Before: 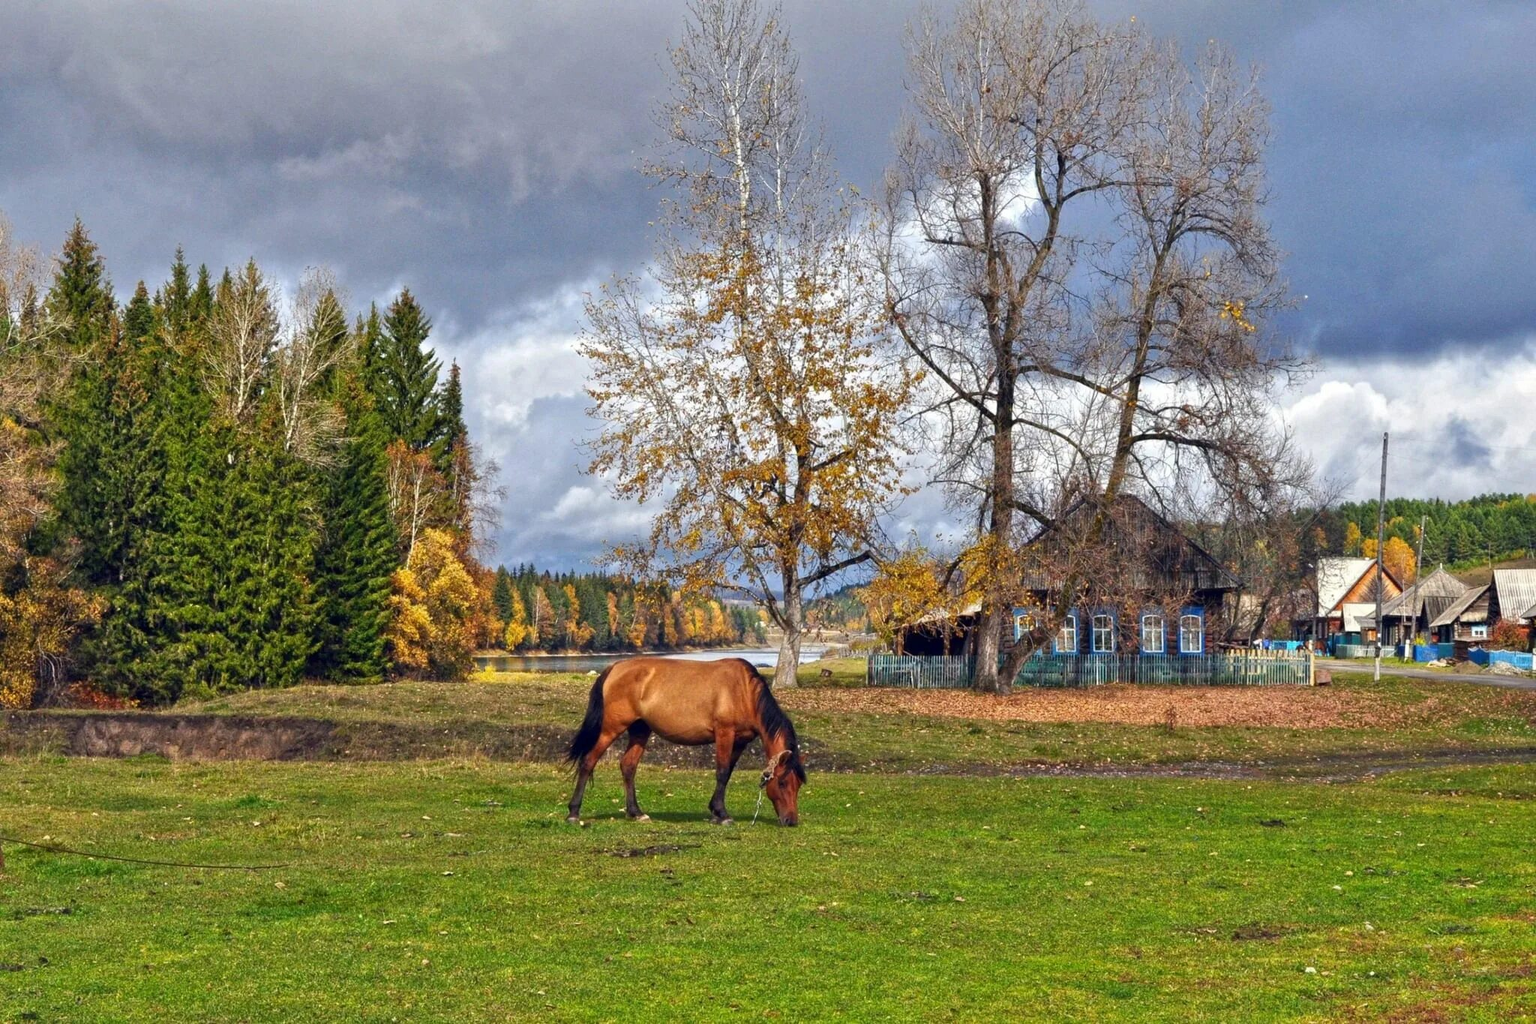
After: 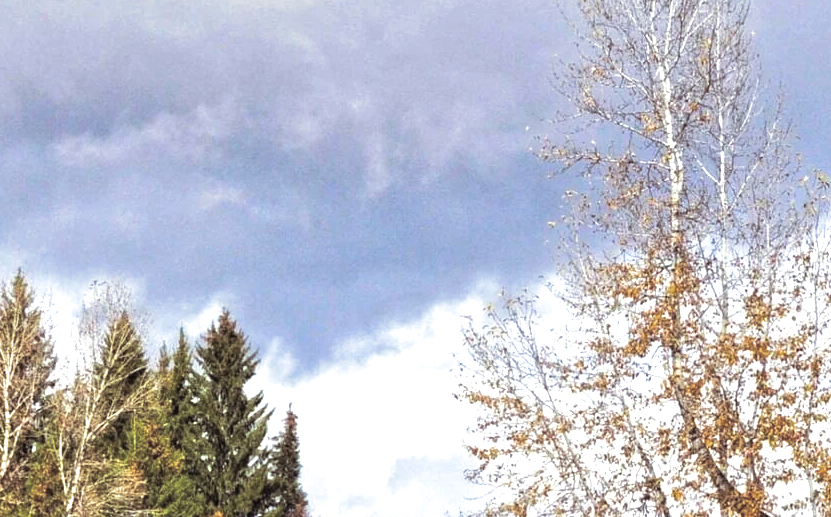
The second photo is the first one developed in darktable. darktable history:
tone equalizer: on, module defaults
crop: left 15.452%, top 5.459%, right 43.956%, bottom 56.62%
split-toning: shadows › saturation 0.2
exposure: exposure 0.781 EV, compensate highlight preservation false
white balance: red 1.004, blue 1.024
